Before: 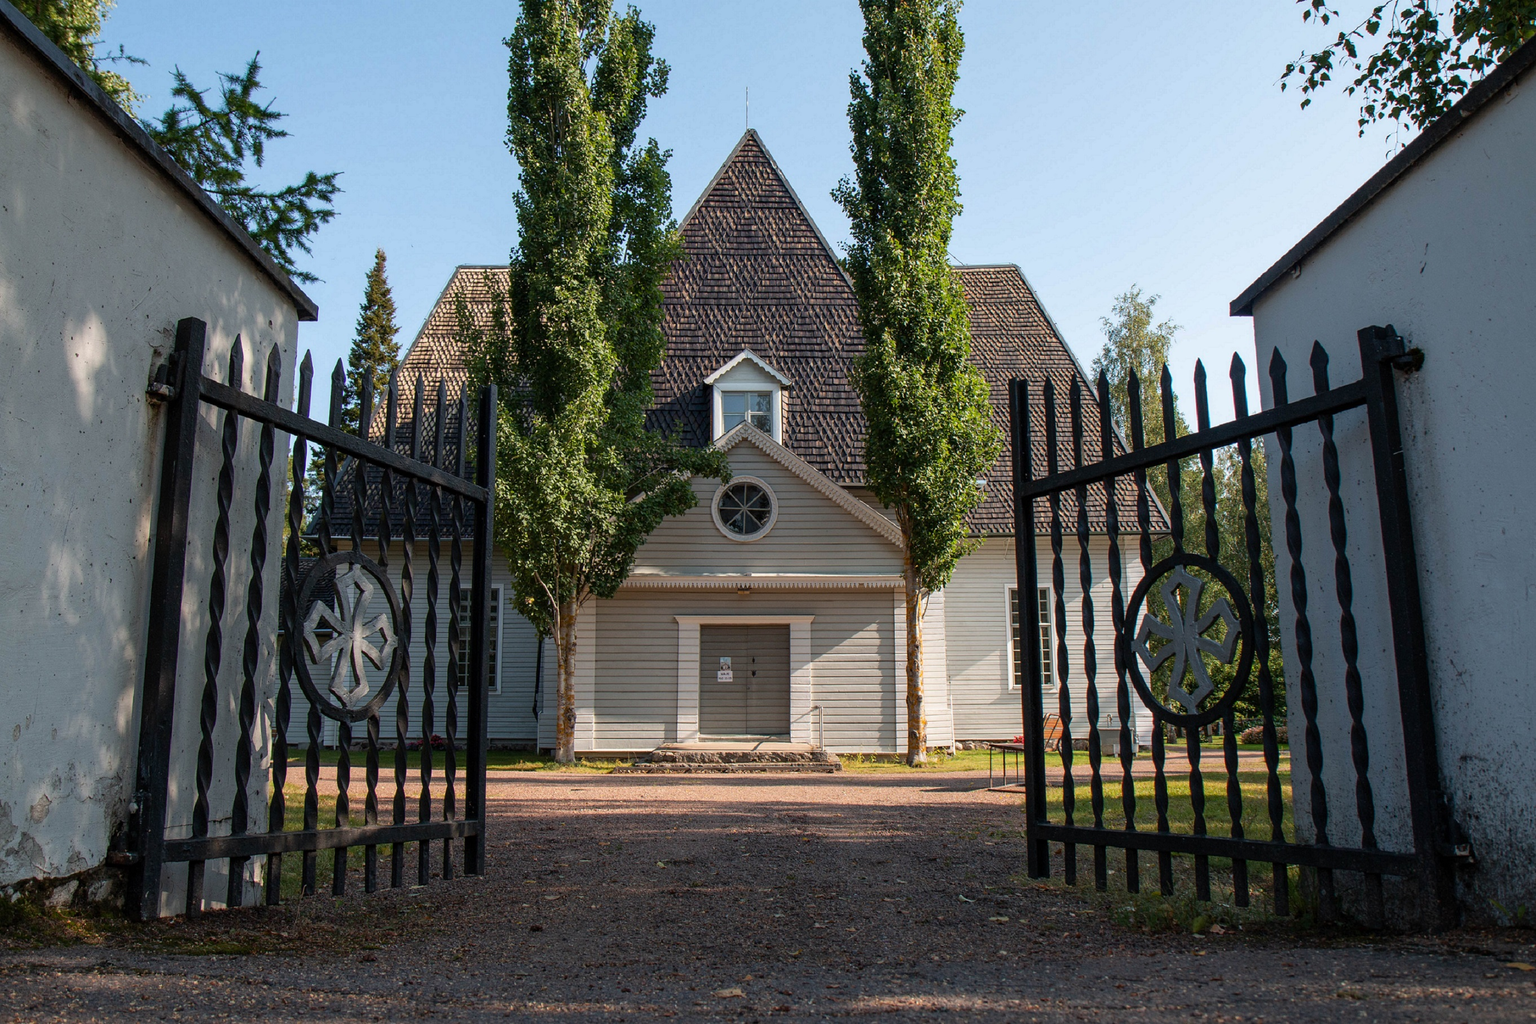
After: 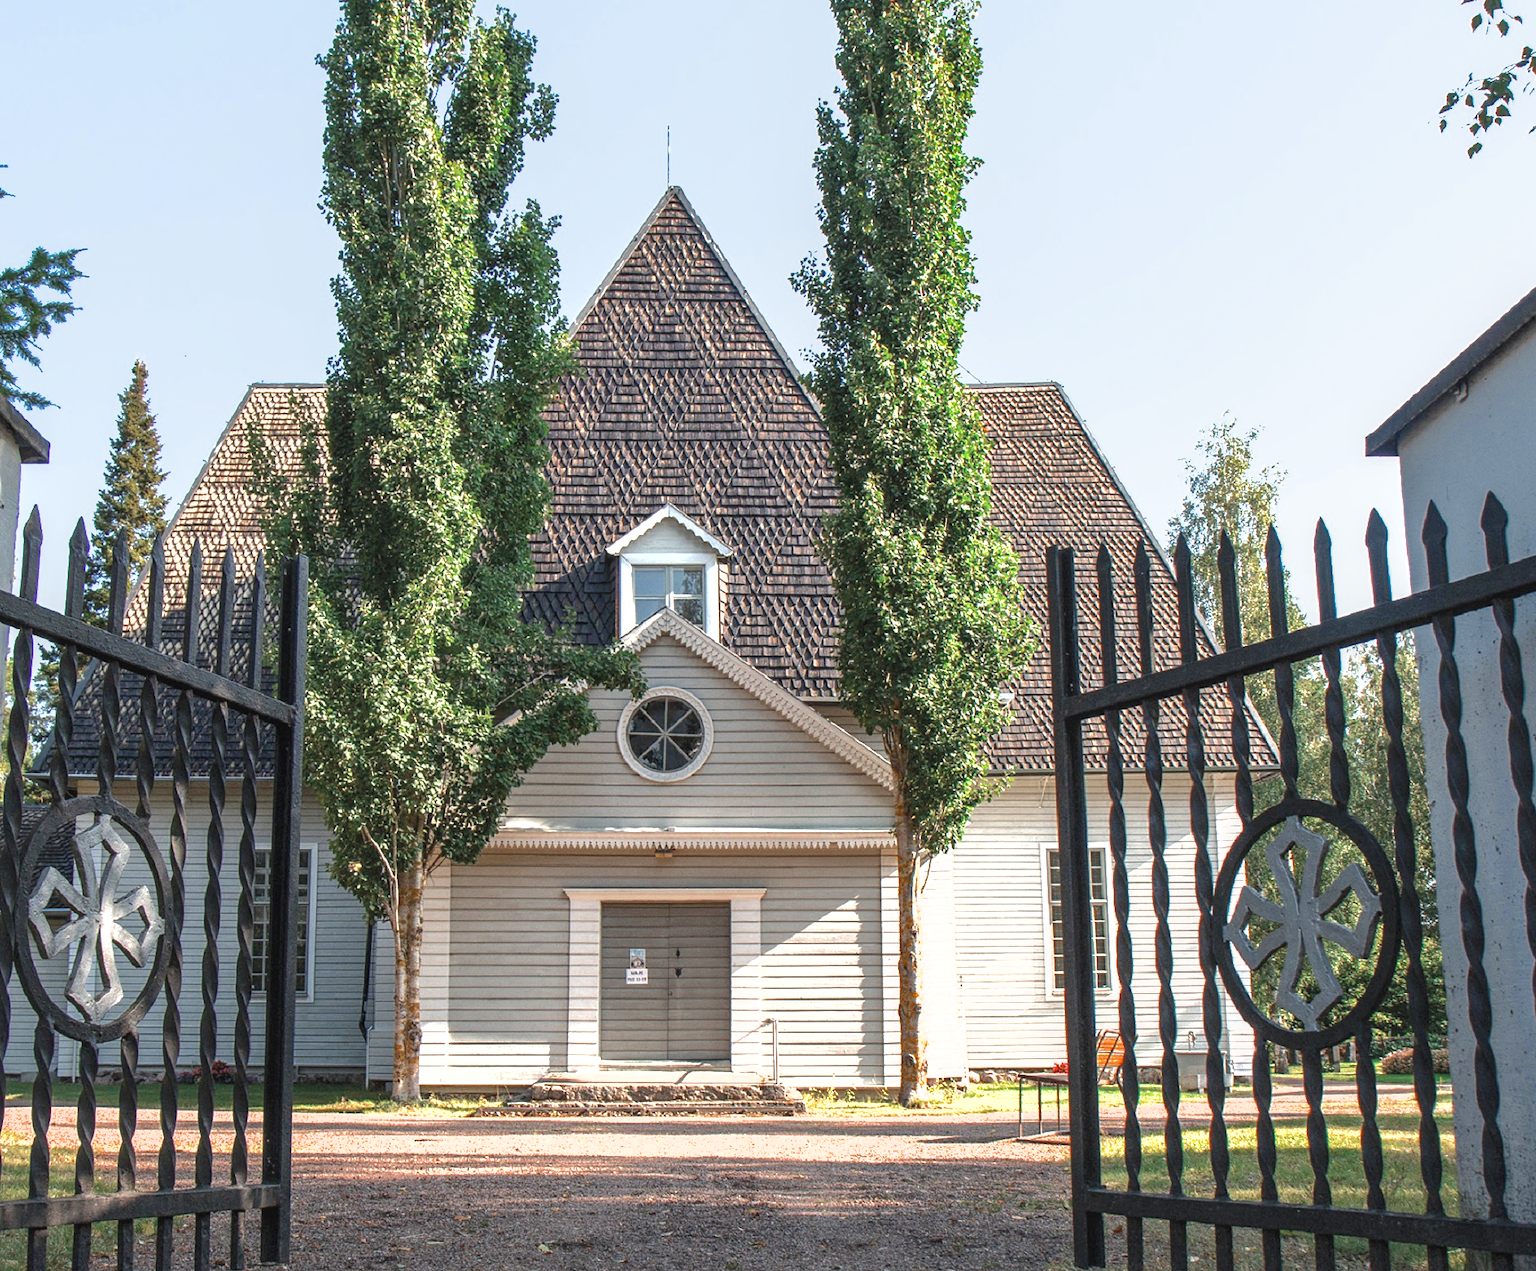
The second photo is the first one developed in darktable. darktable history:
exposure: black level correction -0.002, exposure 1.35 EV, compensate highlight preservation false
local contrast: on, module defaults
crop: left 18.479%, right 12.2%, bottom 13.971%
color zones: curves: ch0 [(0, 0.5) (0.125, 0.4) (0.25, 0.5) (0.375, 0.4) (0.5, 0.4) (0.625, 0.35) (0.75, 0.35) (0.875, 0.5)]; ch1 [(0, 0.35) (0.125, 0.45) (0.25, 0.35) (0.375, 0.35) (0.5, 0.35) (0.625, 0.35) (0.75, 0.45) (0.875, 0.35)]; ch2 [(0, 0.6) (0.125, 0.5) (0.25, 0.5) (0.375, 0.6) (0.5, 0.6) (0.625, 0.5) (0.75, 0.5) (0.875, 0.5)]
shadows and highlights: on, module defaults
